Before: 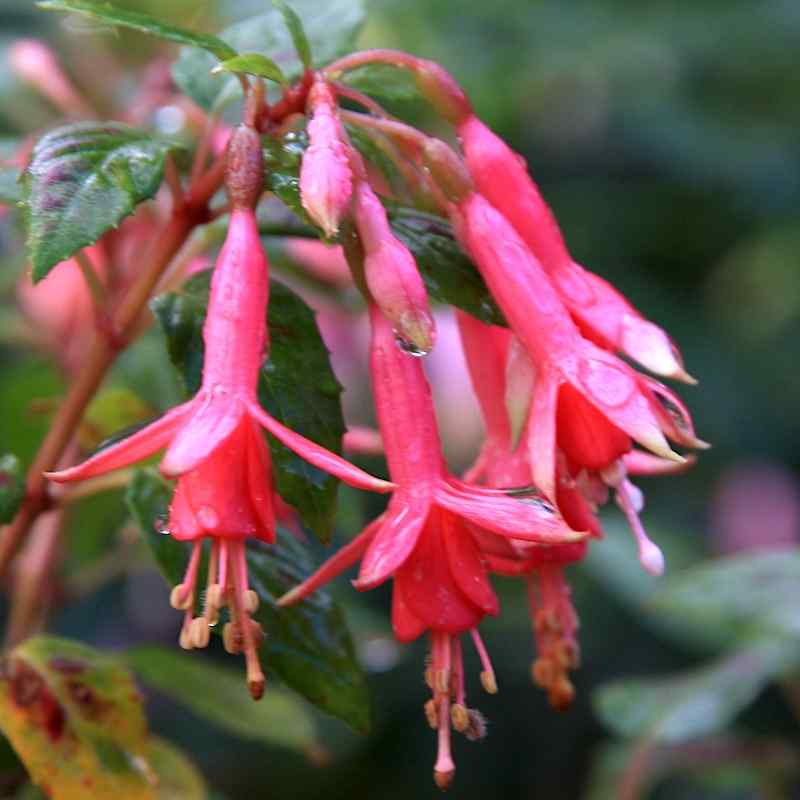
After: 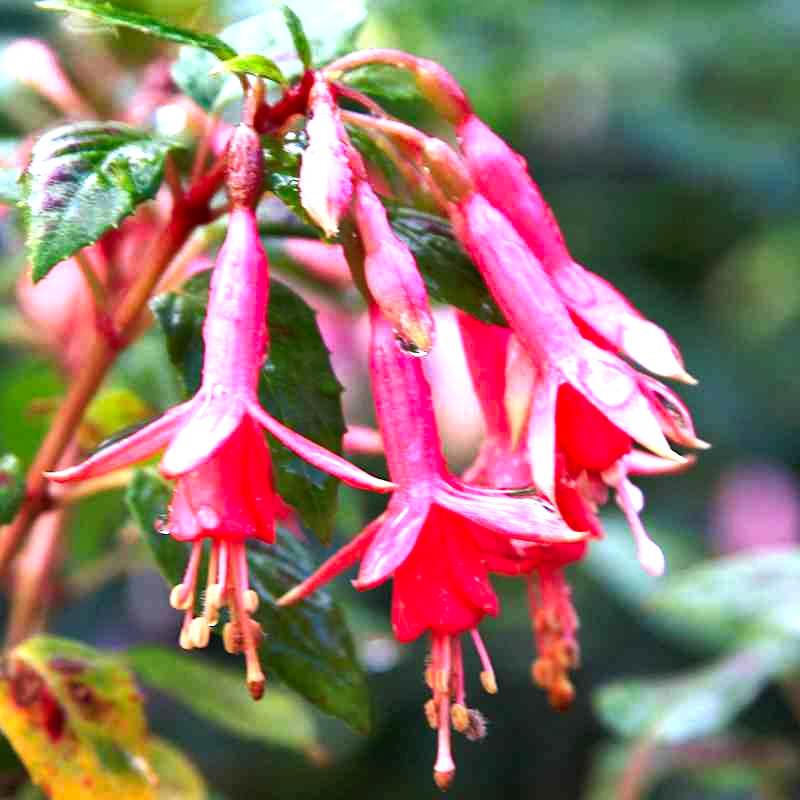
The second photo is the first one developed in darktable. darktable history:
shadows and highlights: radius 117.17, shadows 41.78, highlights -62.06, soften with gaussian
levels: levels [0, 0.374, 0.749]
tone curve: curves: ch0 [(0, 0) (0.003, 0.019) (0.011, 0.022) (0.025, 0.03) (0.044, 0.049) (0.069, 0.08) (0.1, 0.111) (0.136, 0.144) (0.177, 0.189) (0.224, 0.23) (0.277, 0.285) (0.335, 0.356) (0.399, 0.428) (0.468, 0.511) (0.543, 0.597) (0.623, 0.682) (0.709, 0.773) (0.801, 0.865) (0.898, 0.945) (1, 1)], preserve colors none
